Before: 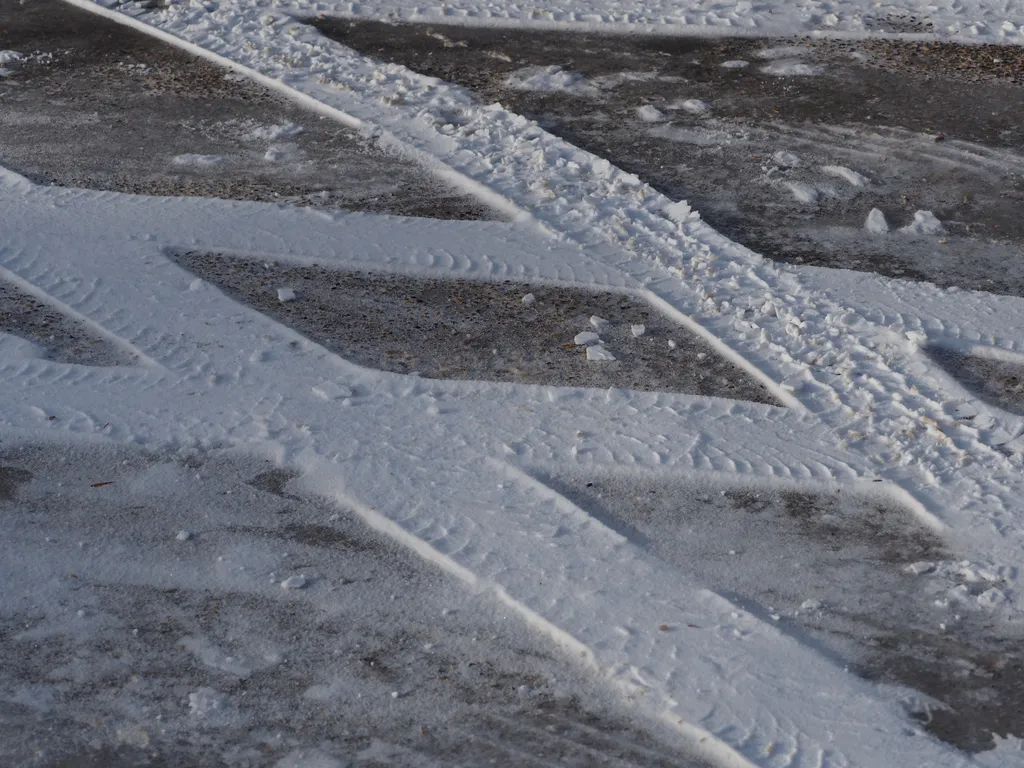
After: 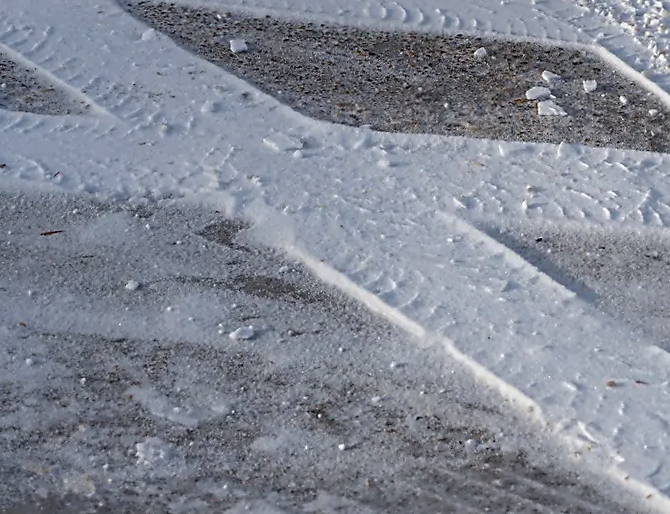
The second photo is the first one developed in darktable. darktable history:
exposure: black level correction -0.002, exposure 0.54 EV, compensate highlight preservation false
contrast equalizer: octaves 7, y [[0.5, 0.5, 0.5, 0.515, 0.749, 0.84], [0.5 ×6], [0.5 ×6], [0, 0, 0, 0.001, 0.067, 0.262], [0 ×6]]
crop and rotate: angle -0.744°, left 4.038%, top 31.846%, right 29.334%
